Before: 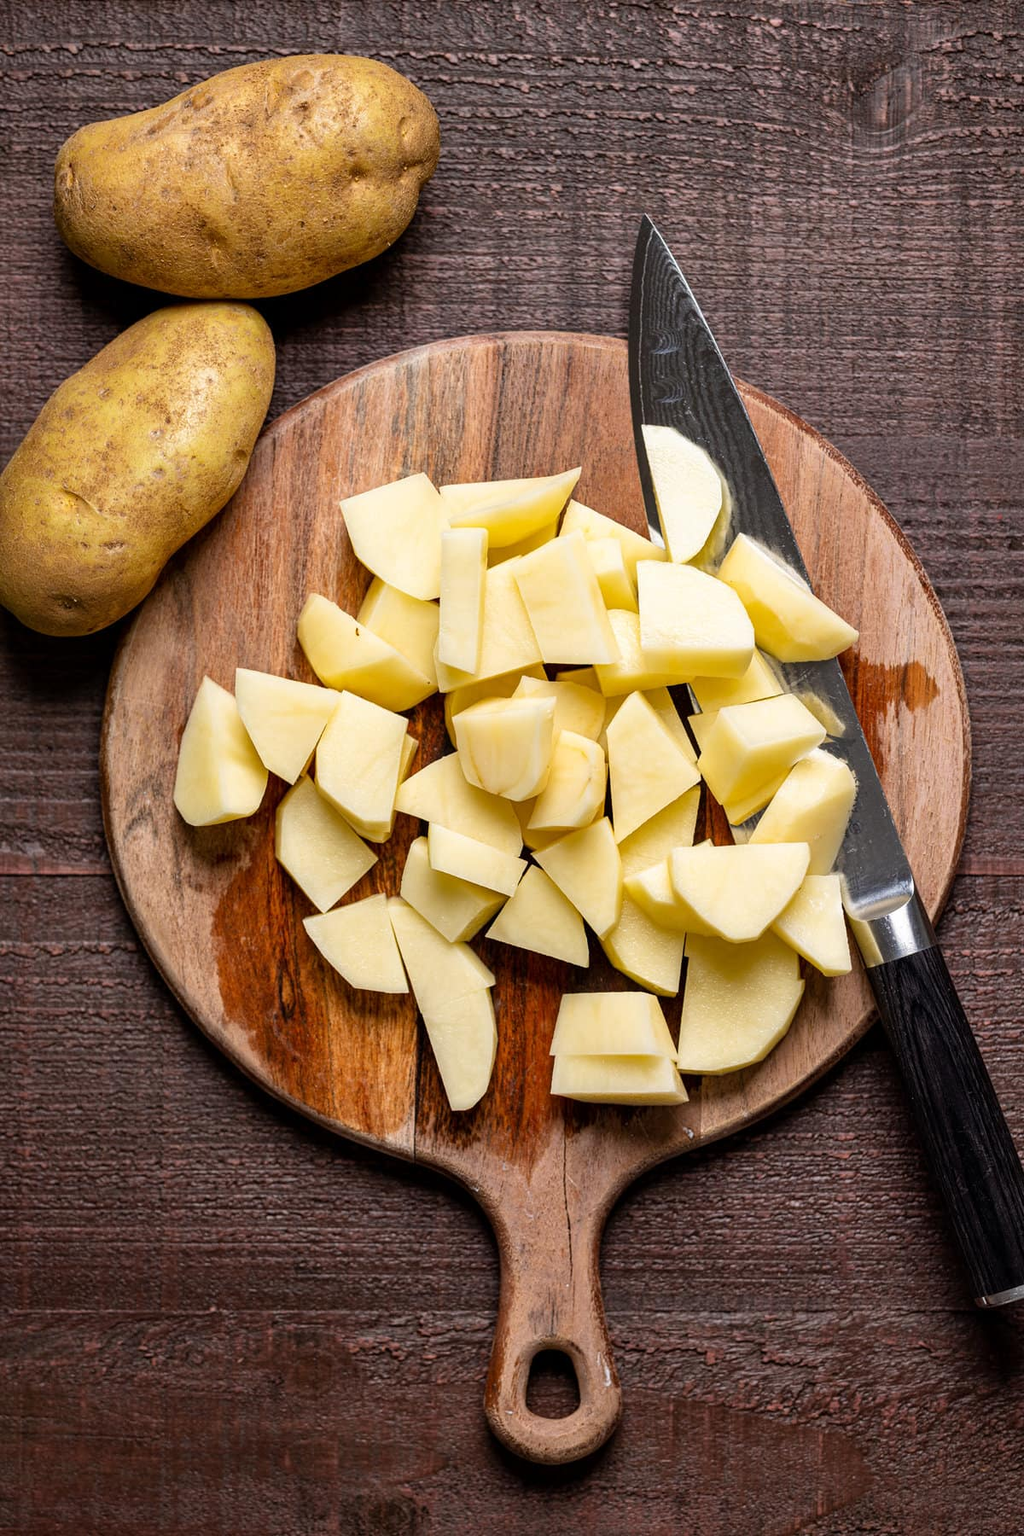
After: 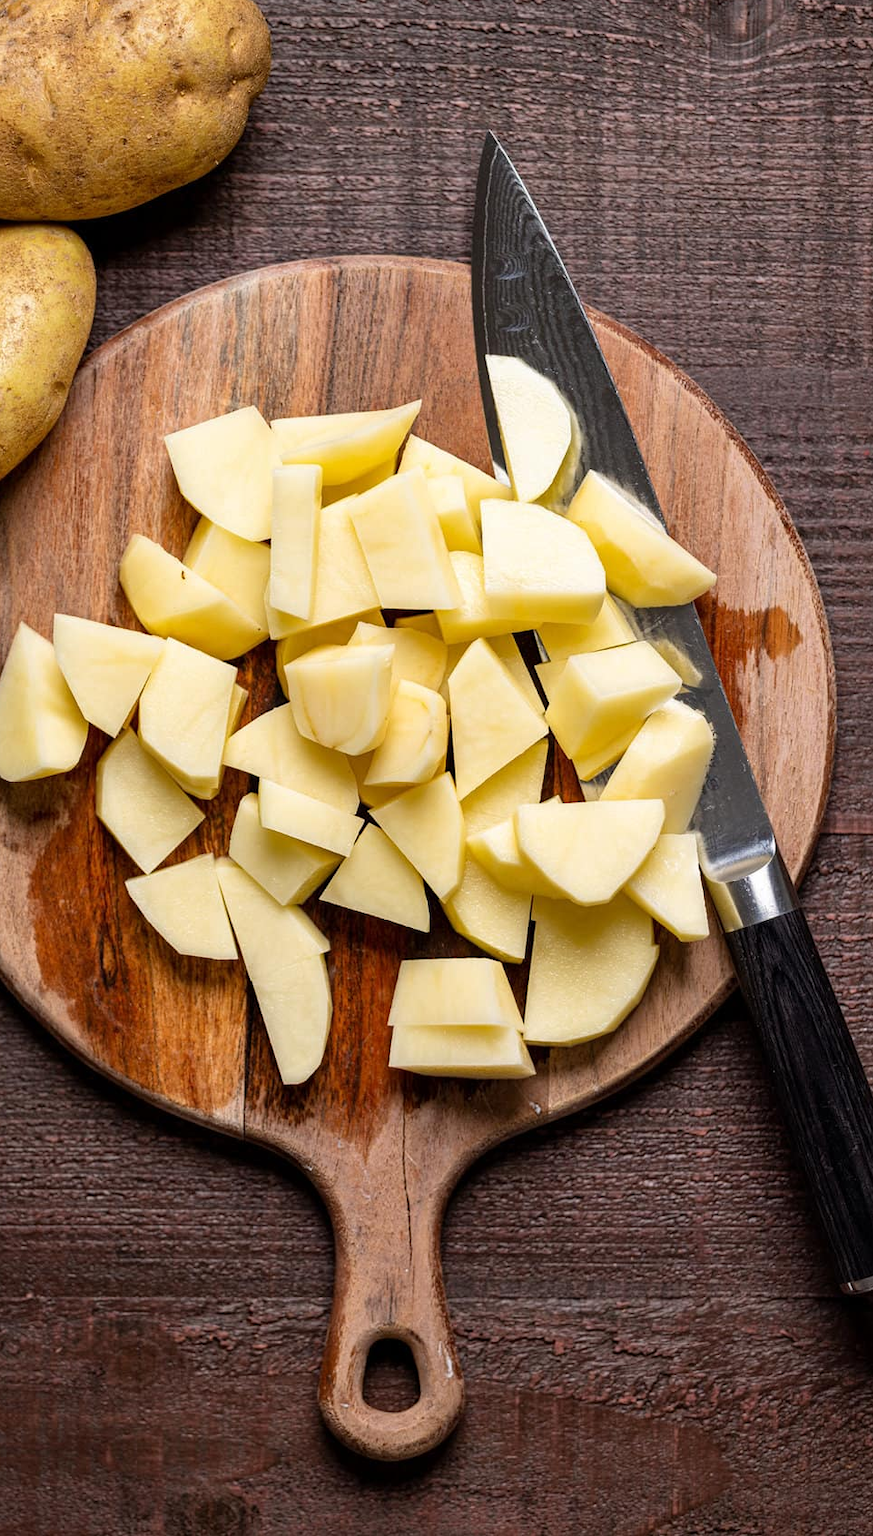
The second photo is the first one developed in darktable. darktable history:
crop and rotate: left 18.087%, top 5.967%, right 1.685%
